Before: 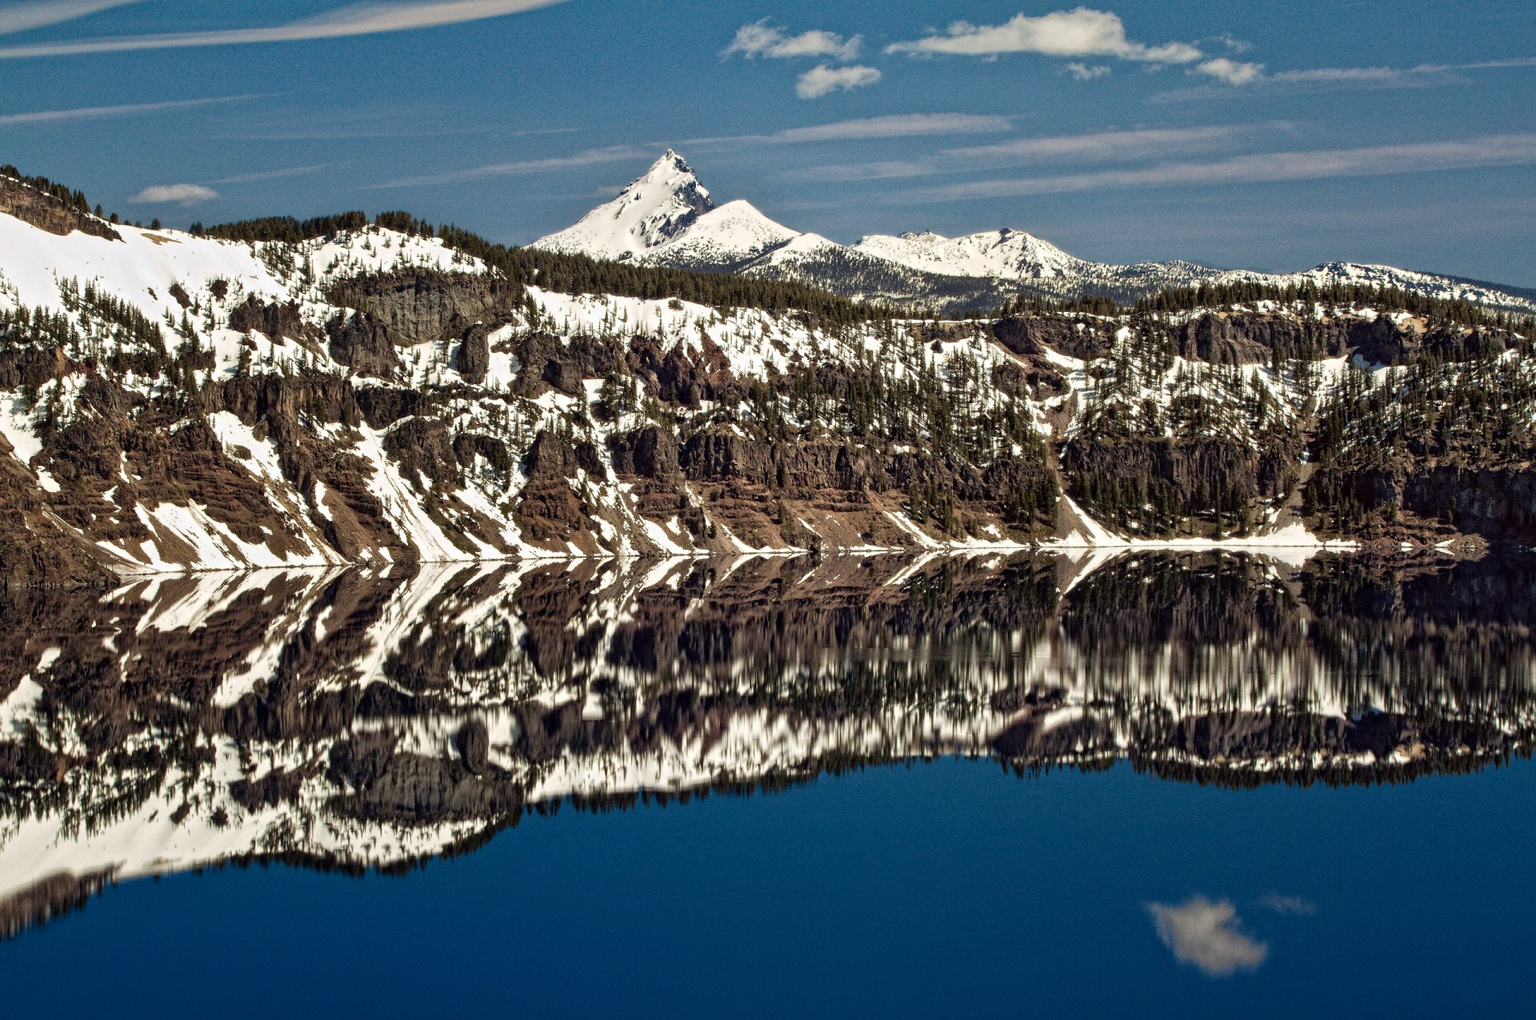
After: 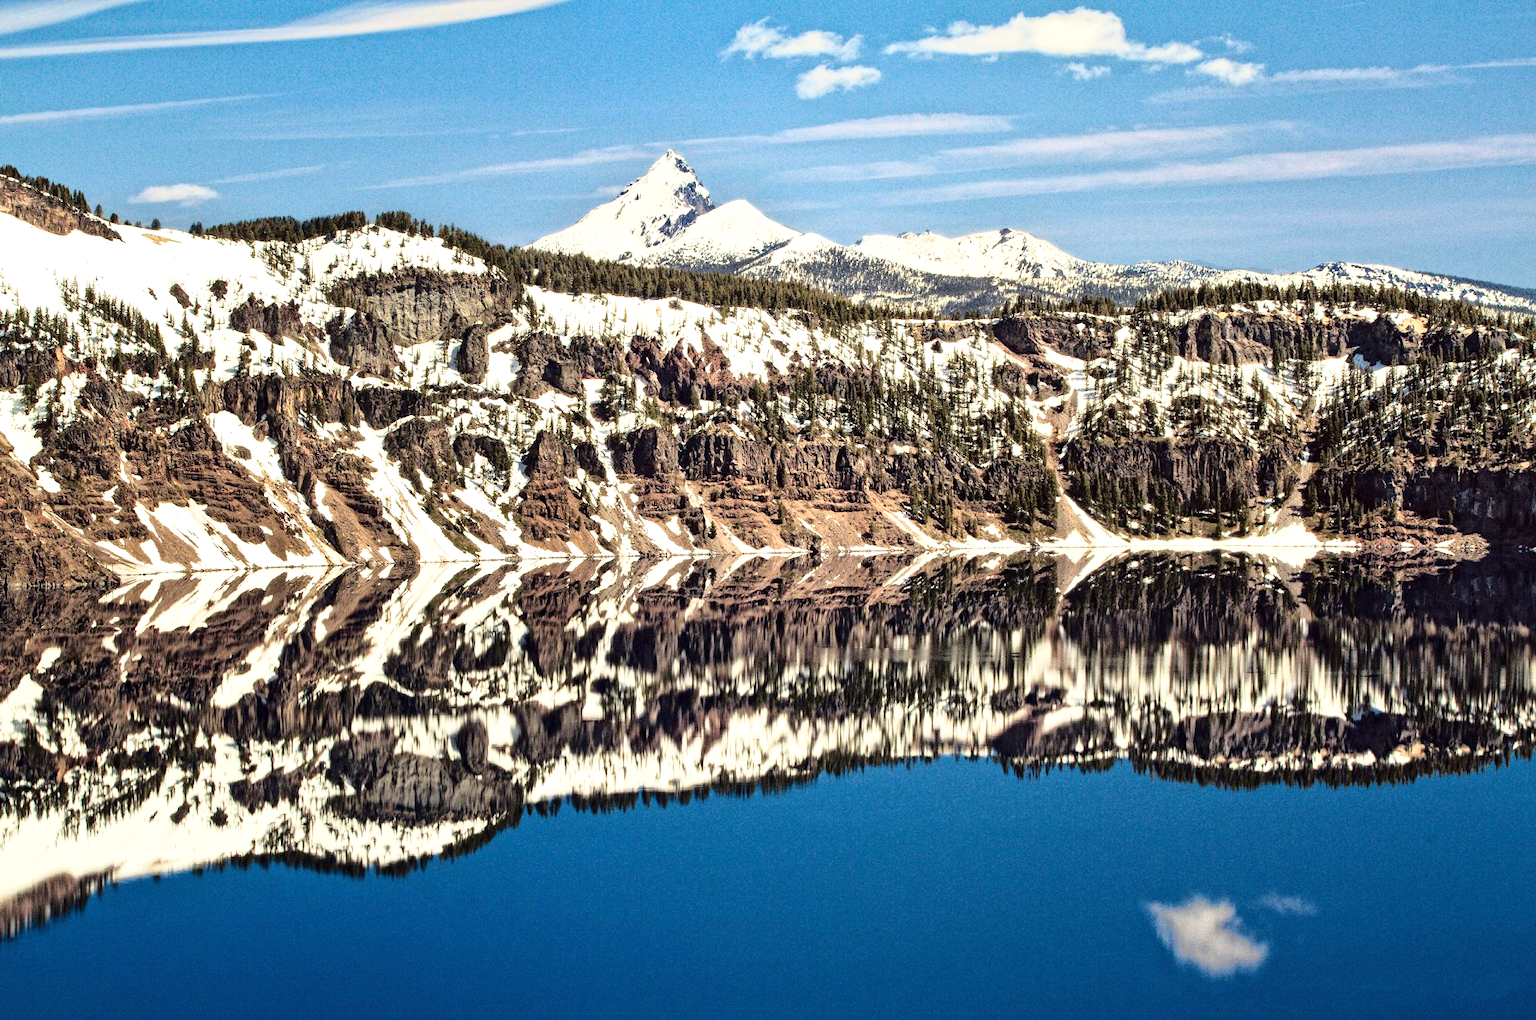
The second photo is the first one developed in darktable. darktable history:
exposure: black level correction 0, exposure 0.6 EV, compensate highlight preservation false
base curve: curves: ch0 [(0, 0) (0.028, 0.03) (0.121, 0.232) (0.46, 0.748) (0.859, 0.968) (1, 1)]
